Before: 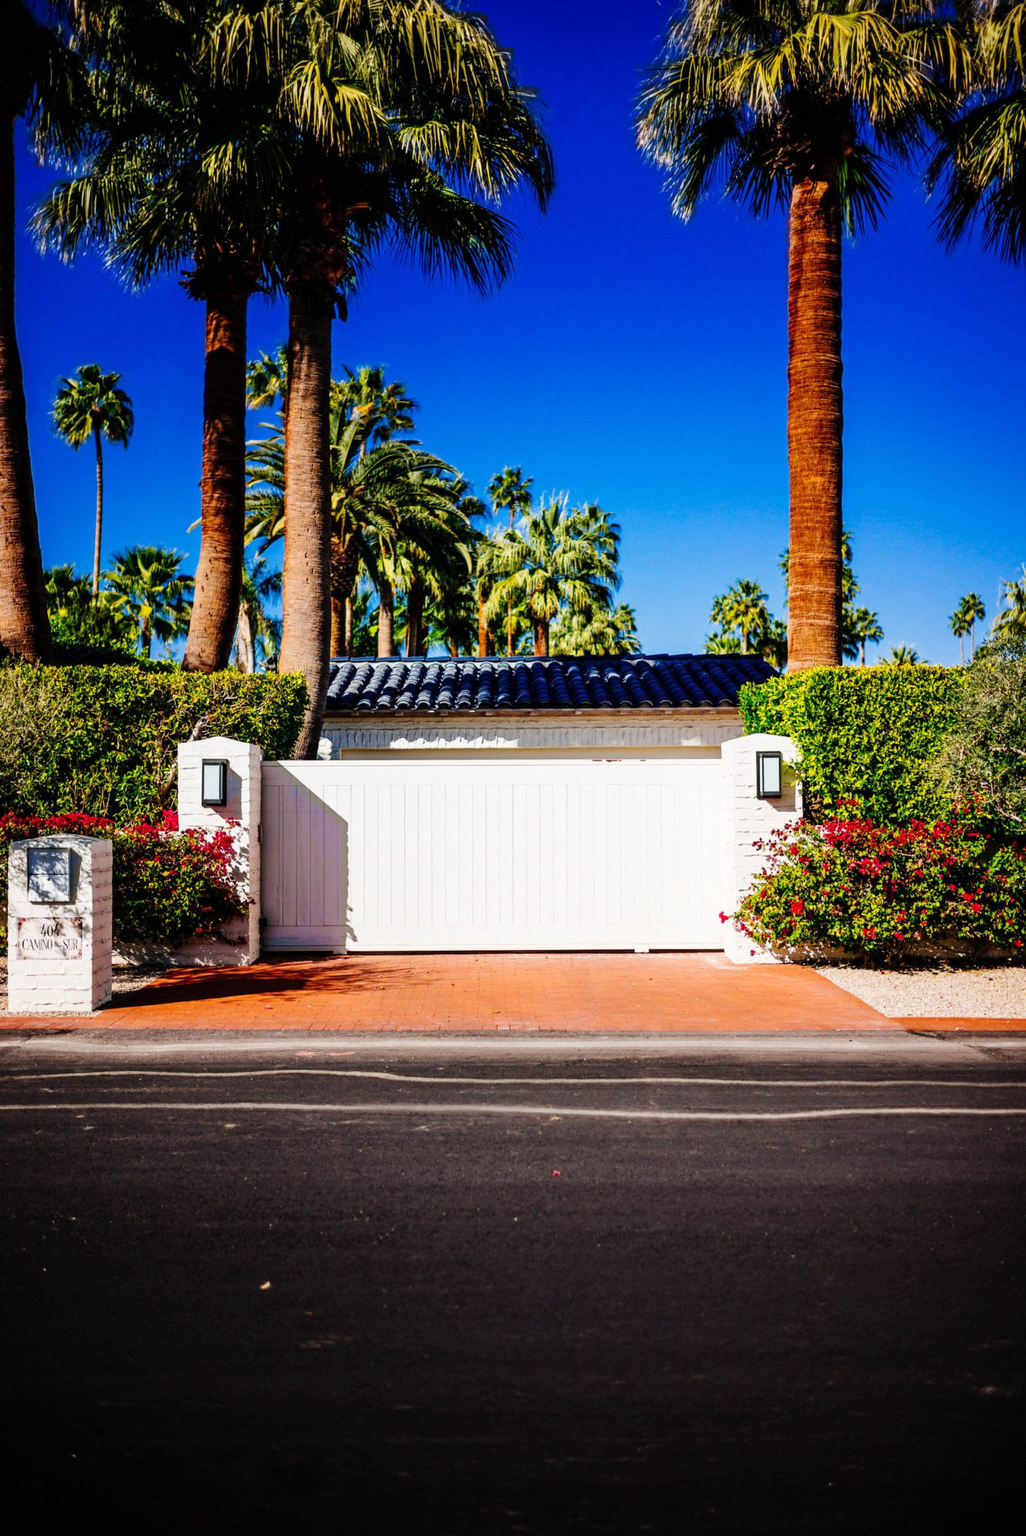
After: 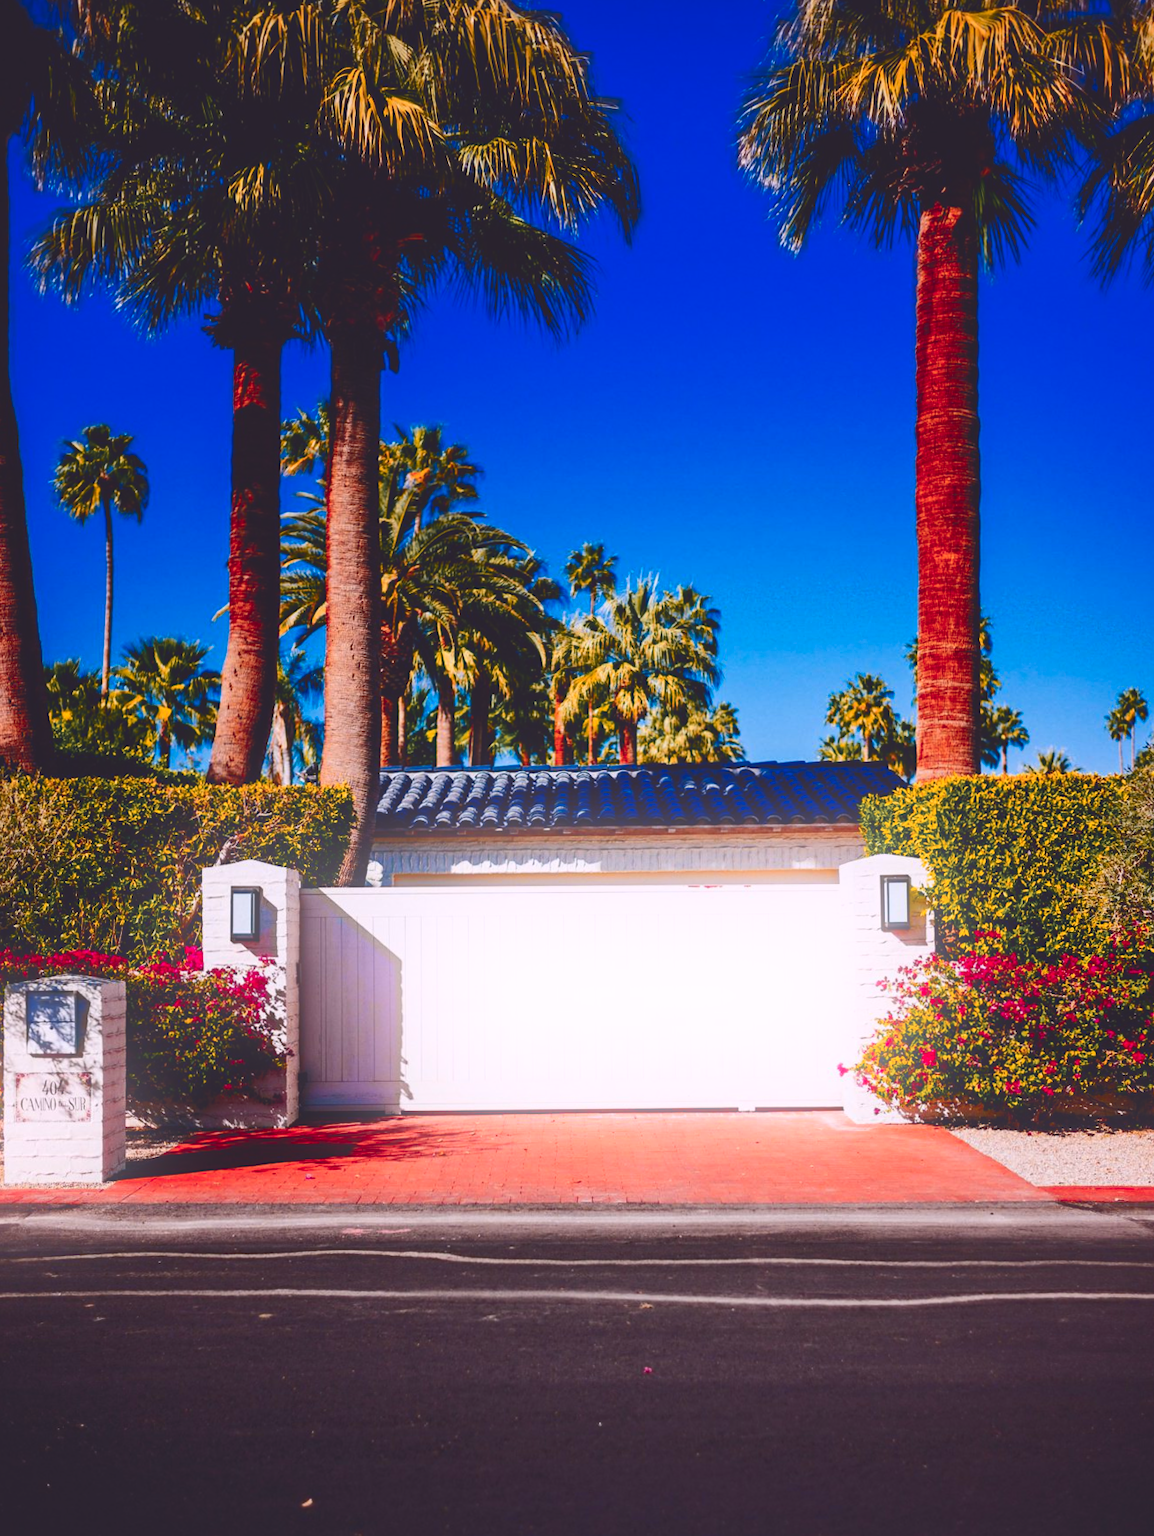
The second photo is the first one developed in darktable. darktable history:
bloom: size 16%, threshold 98%, strength 20%
crop and rotate: angle 0.2°, left 0.275%, right 3.127%, bottom 14.18%
color zones: curves: ch1 [(0.263, 0.53) (0.376, 0.287) (0.487, 0.512) (0.748, 0.547) (1, 0.513)]; ch2 [(0.262, 0.45) (0.751, 0.477)], mix 31.98%
tone curve: curves: ch0 [(0, 0.142) (0.384, 0.314) (0.752, 0.711) (0.991, 0.95)]; ch1 [(0.006, 0.129) (0.346, 0.384) (1, 1)]; ch2 [(0.003, 0.057) (0.261, 0.248) (1, 1)], color space Lab, independent channels
